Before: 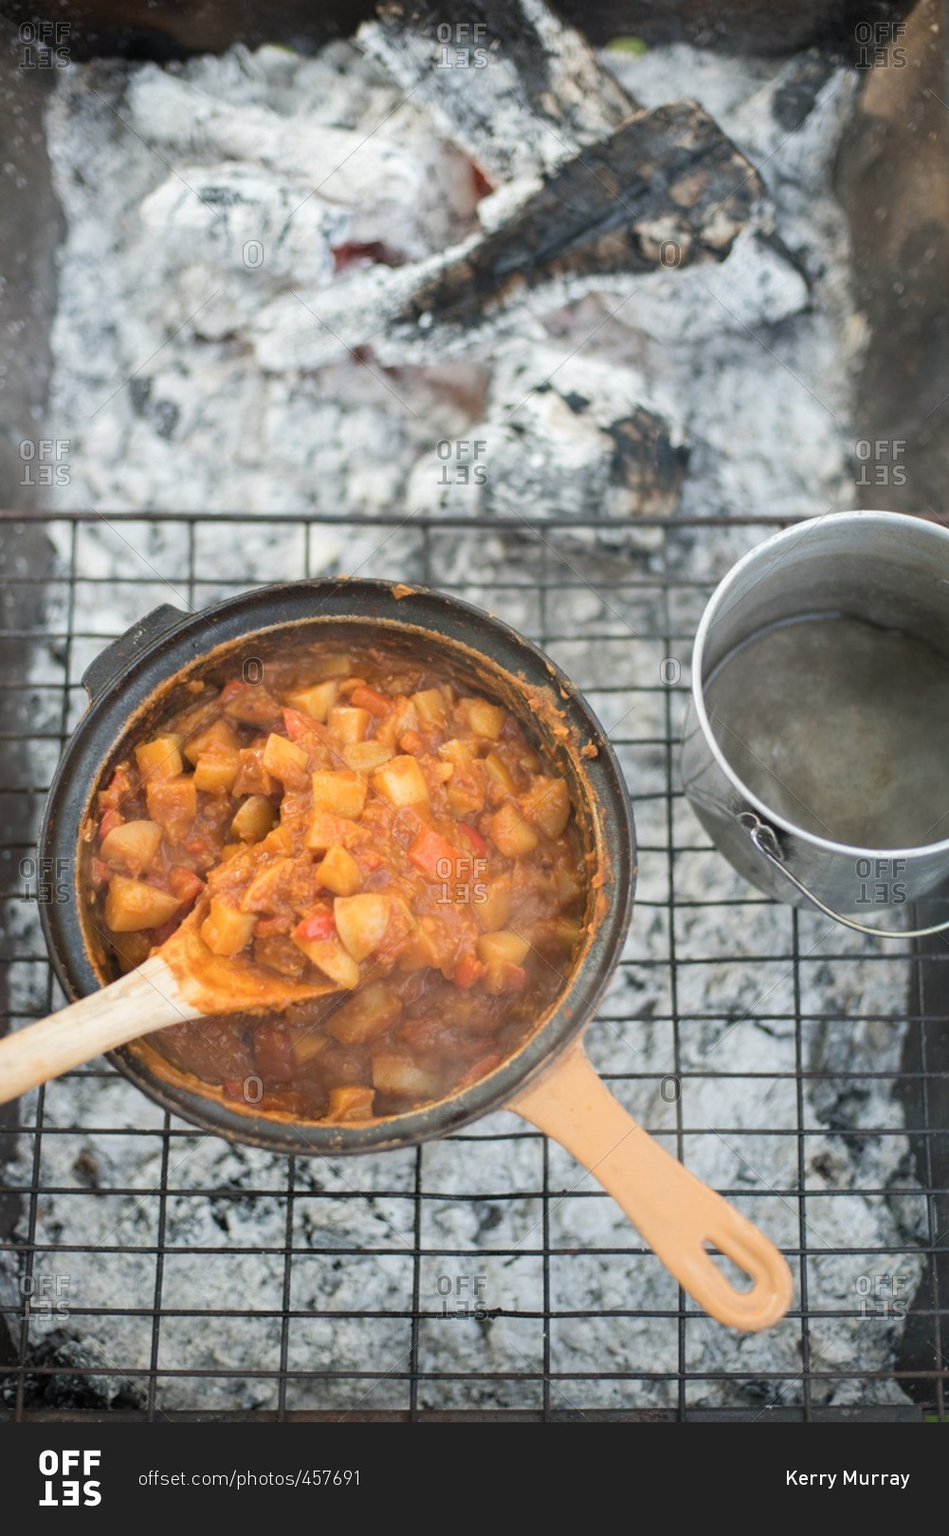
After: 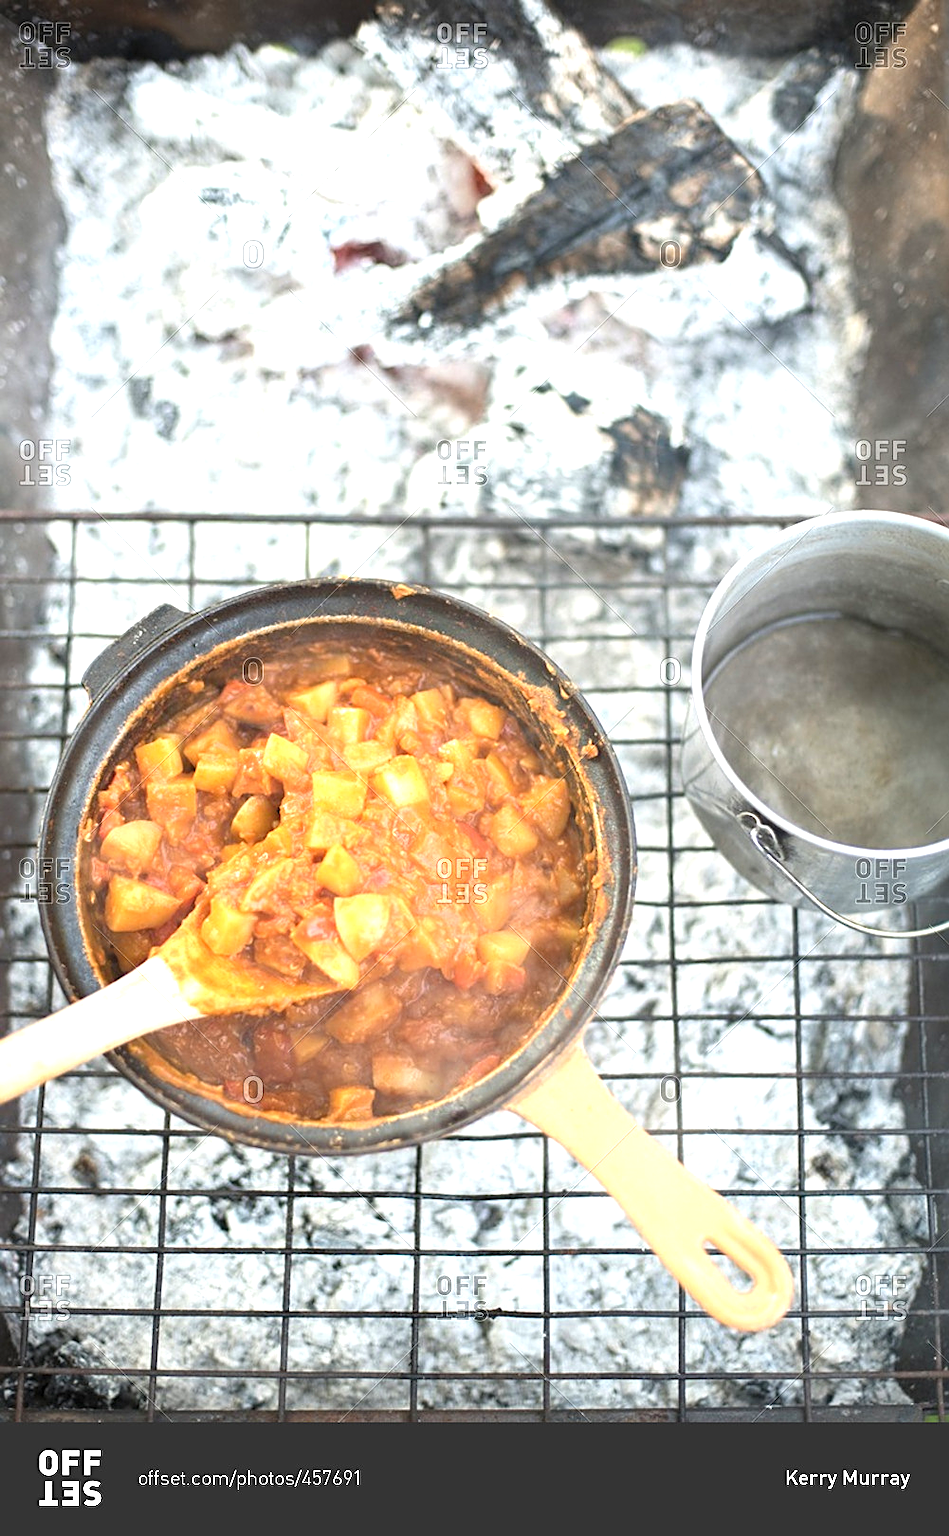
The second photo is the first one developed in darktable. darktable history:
sharpen: radius 1.931
exposure: black level correction 0, exposure 1.098 EV, compensate highlight preservation false
